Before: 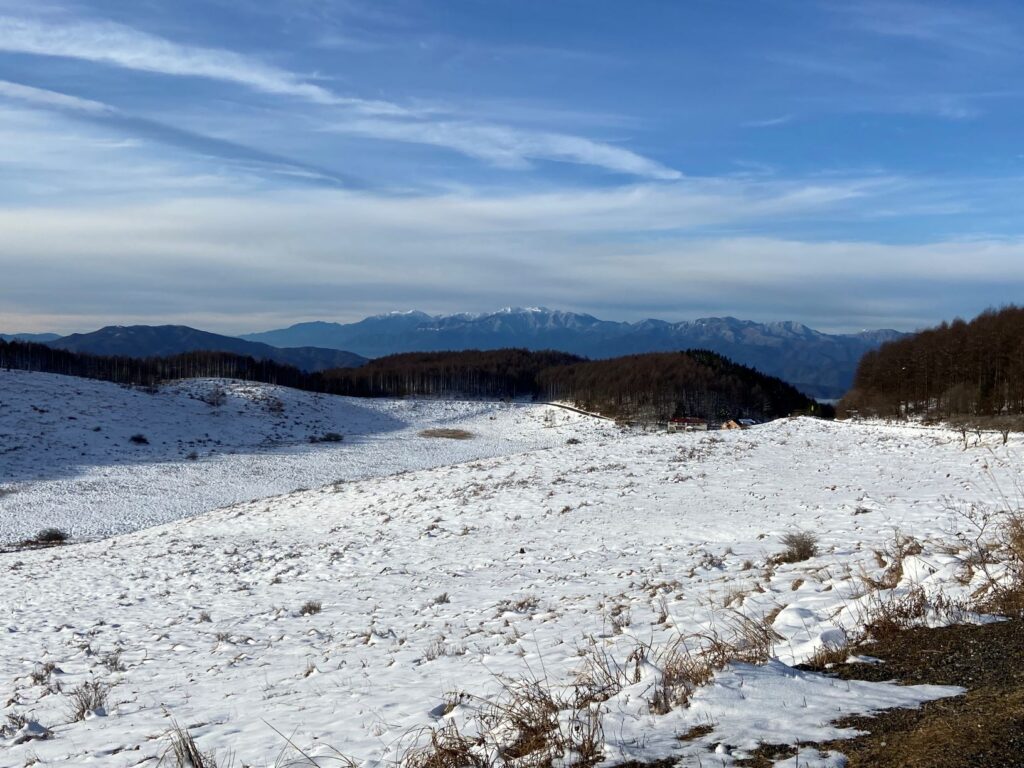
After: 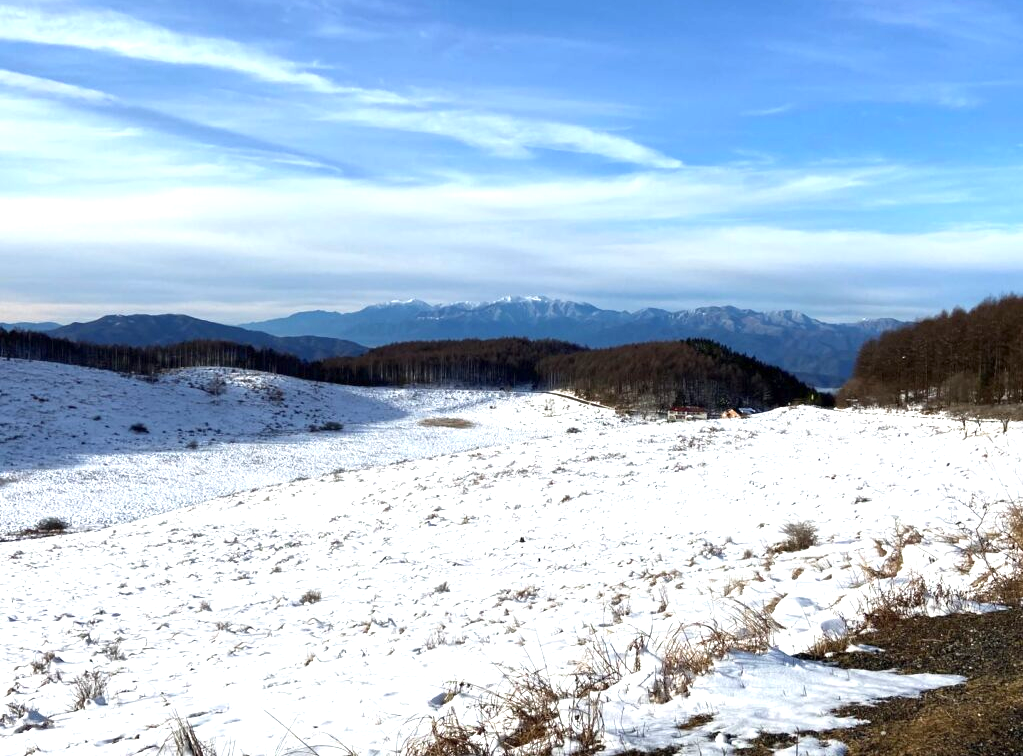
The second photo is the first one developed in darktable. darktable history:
crop: top 1.525%, right 0.053%
exposure: exposure 0.922 EV, compensate exposure bias true, compensate highlight preservation false
